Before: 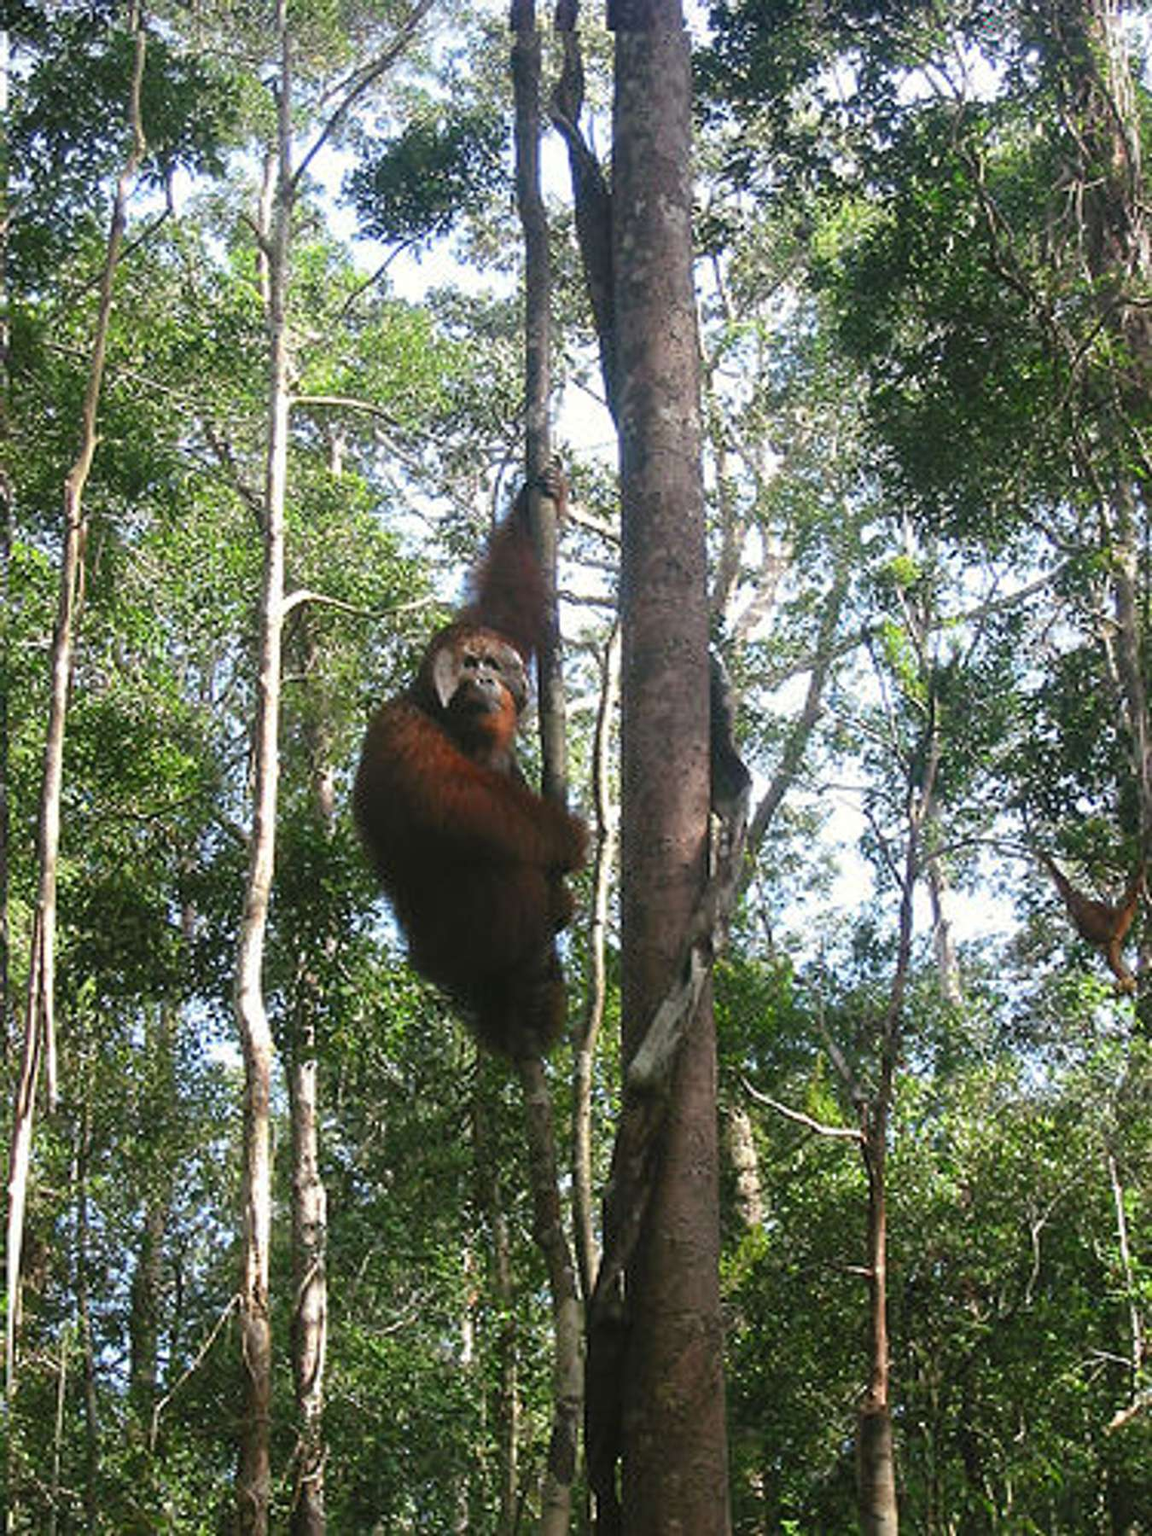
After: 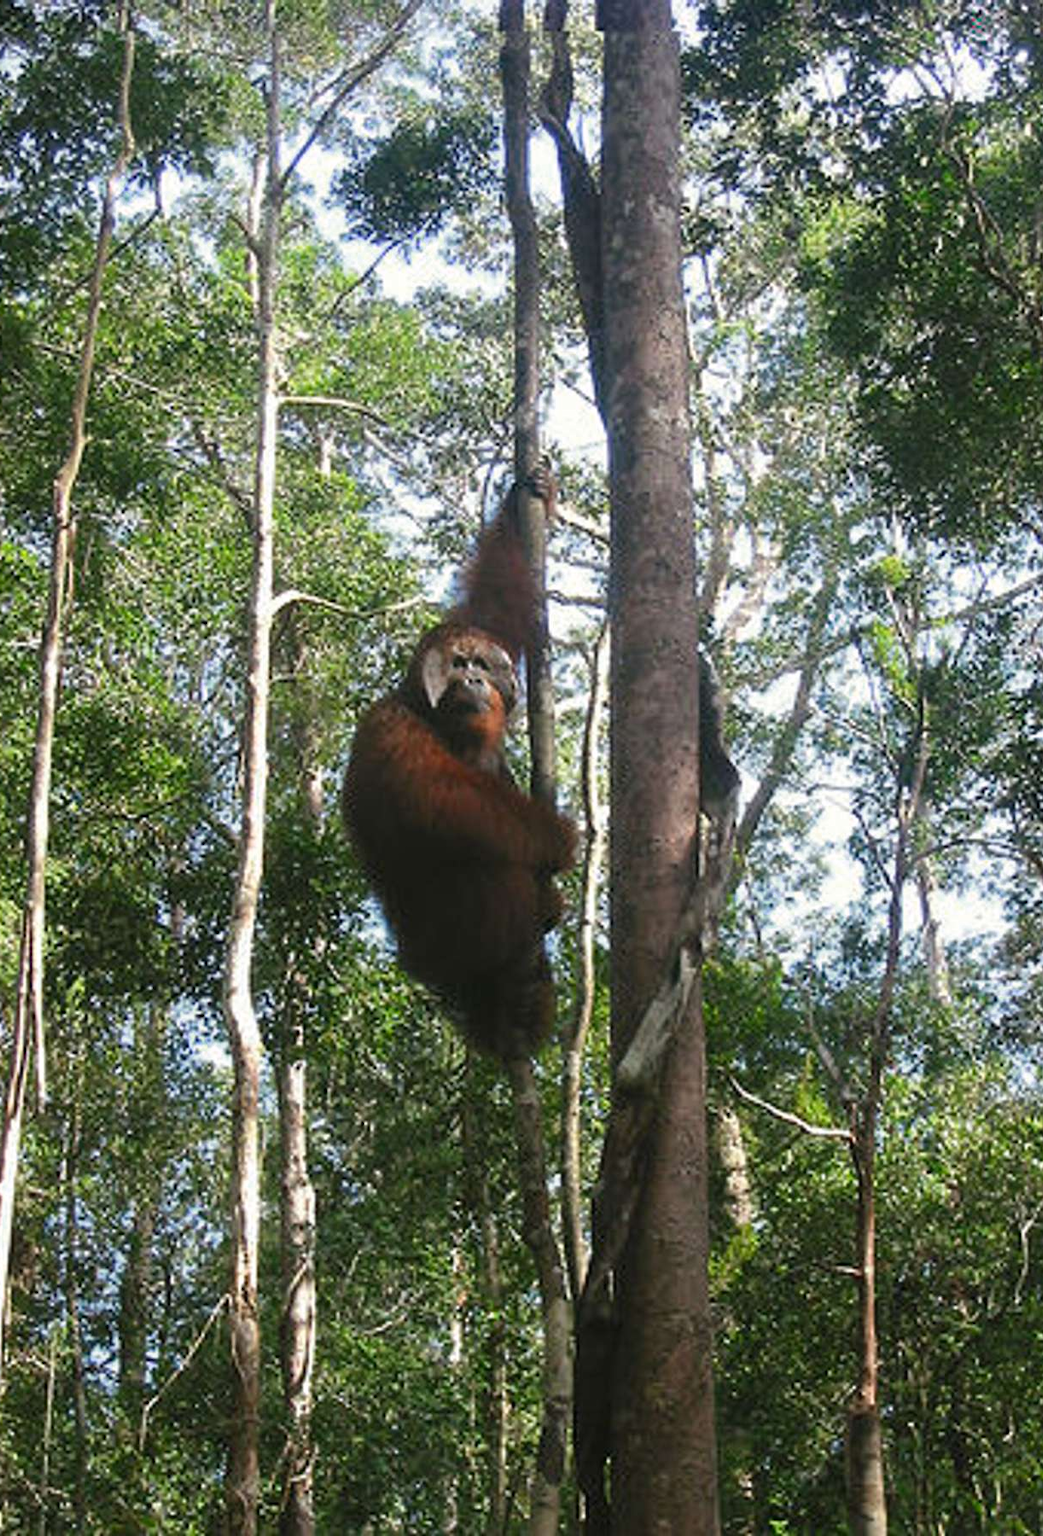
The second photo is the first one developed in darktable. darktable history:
color zones: curves: ch0 [(0.25, 0.5) (0.636, 0.25) (0.75, 0.5)]
crop and rotate: left 1.095%, right 8.272%
